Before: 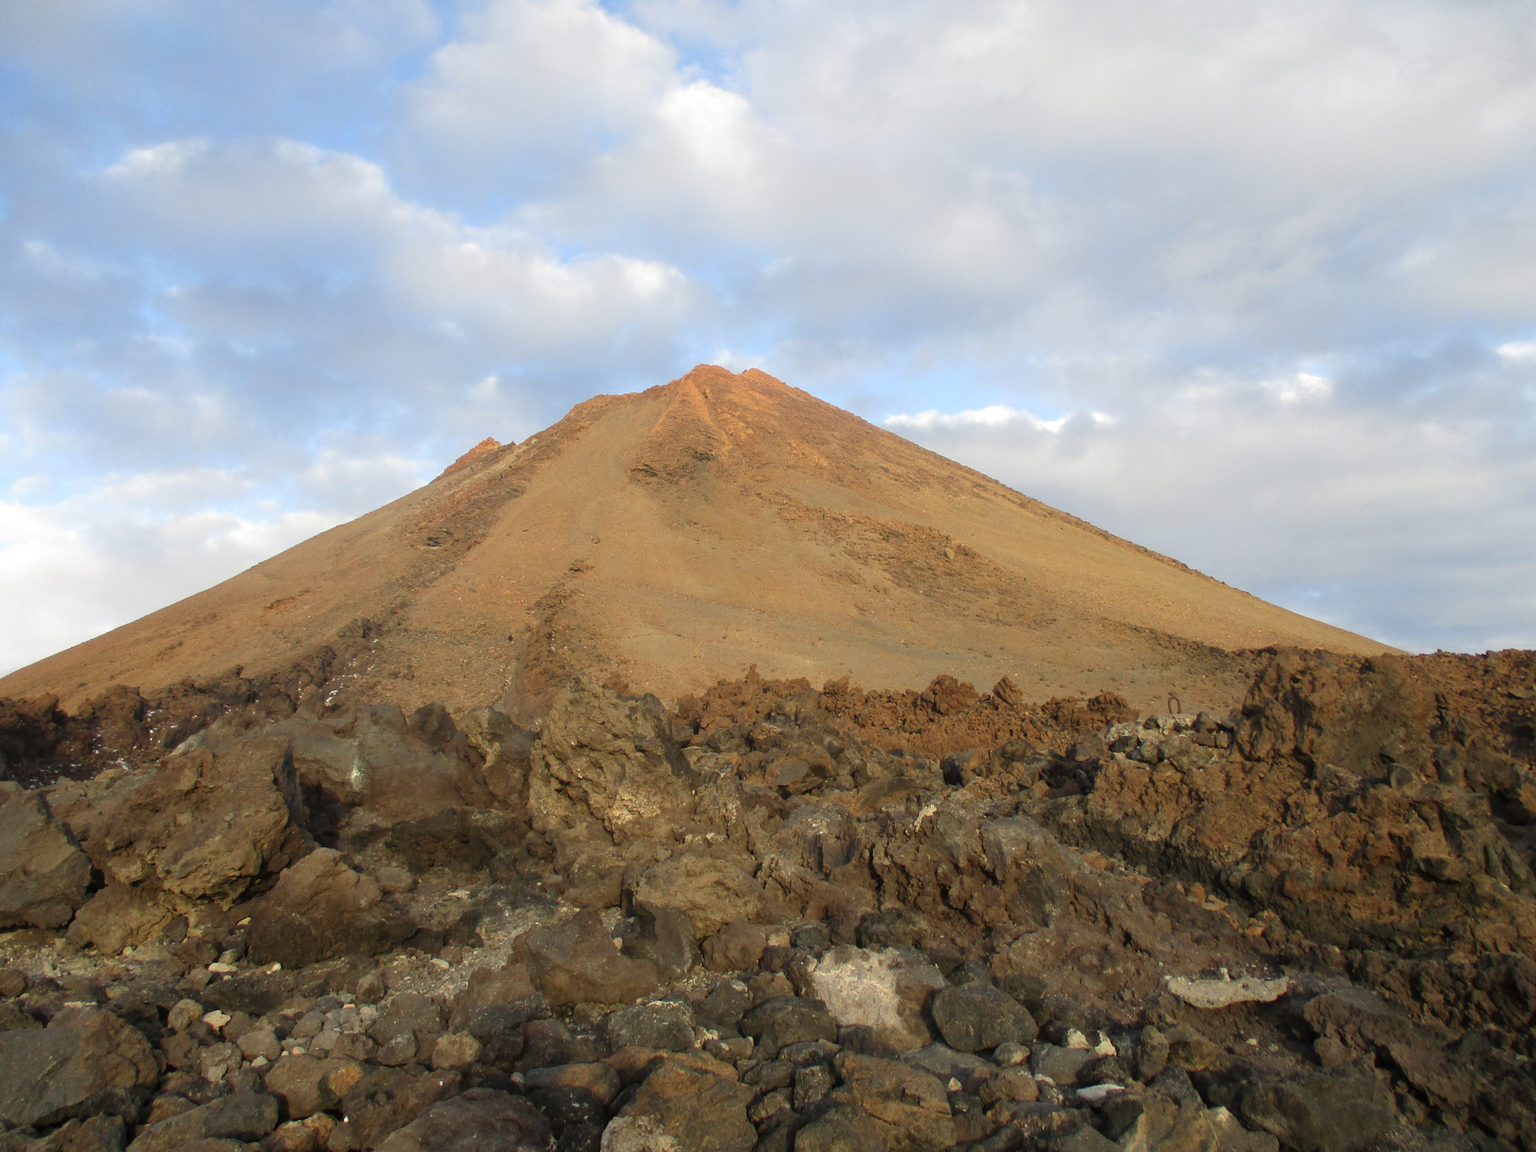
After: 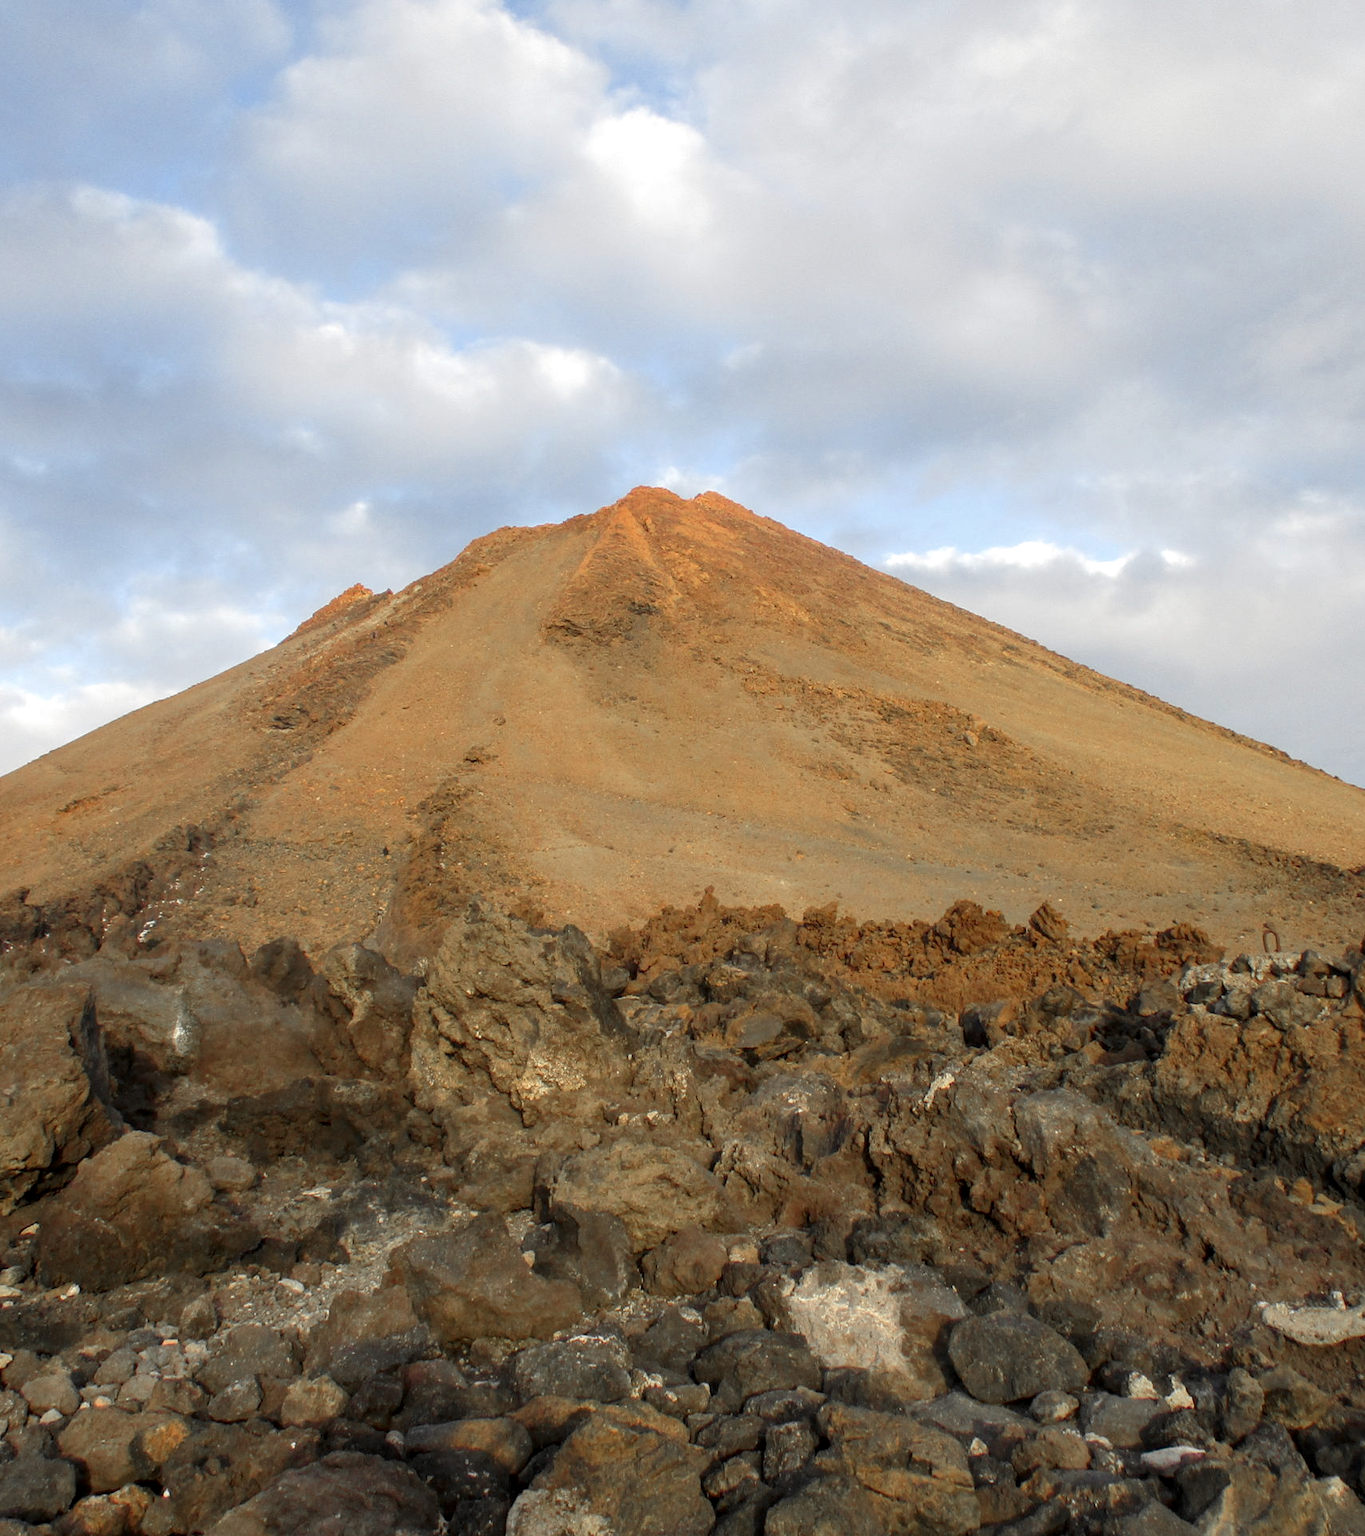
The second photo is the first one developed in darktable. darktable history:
crop and rotate: left 14.436%, right 18.898%
color zones: curves: ch1 [(0, 0.679) (0.143, 0.647) (0.286, 0.261) (0.378, -0.011) (0.571, 0.396) (0.714, 0.399) (0.857, 0.406) (1, 0.679)]
local contrast: on, module defaults
